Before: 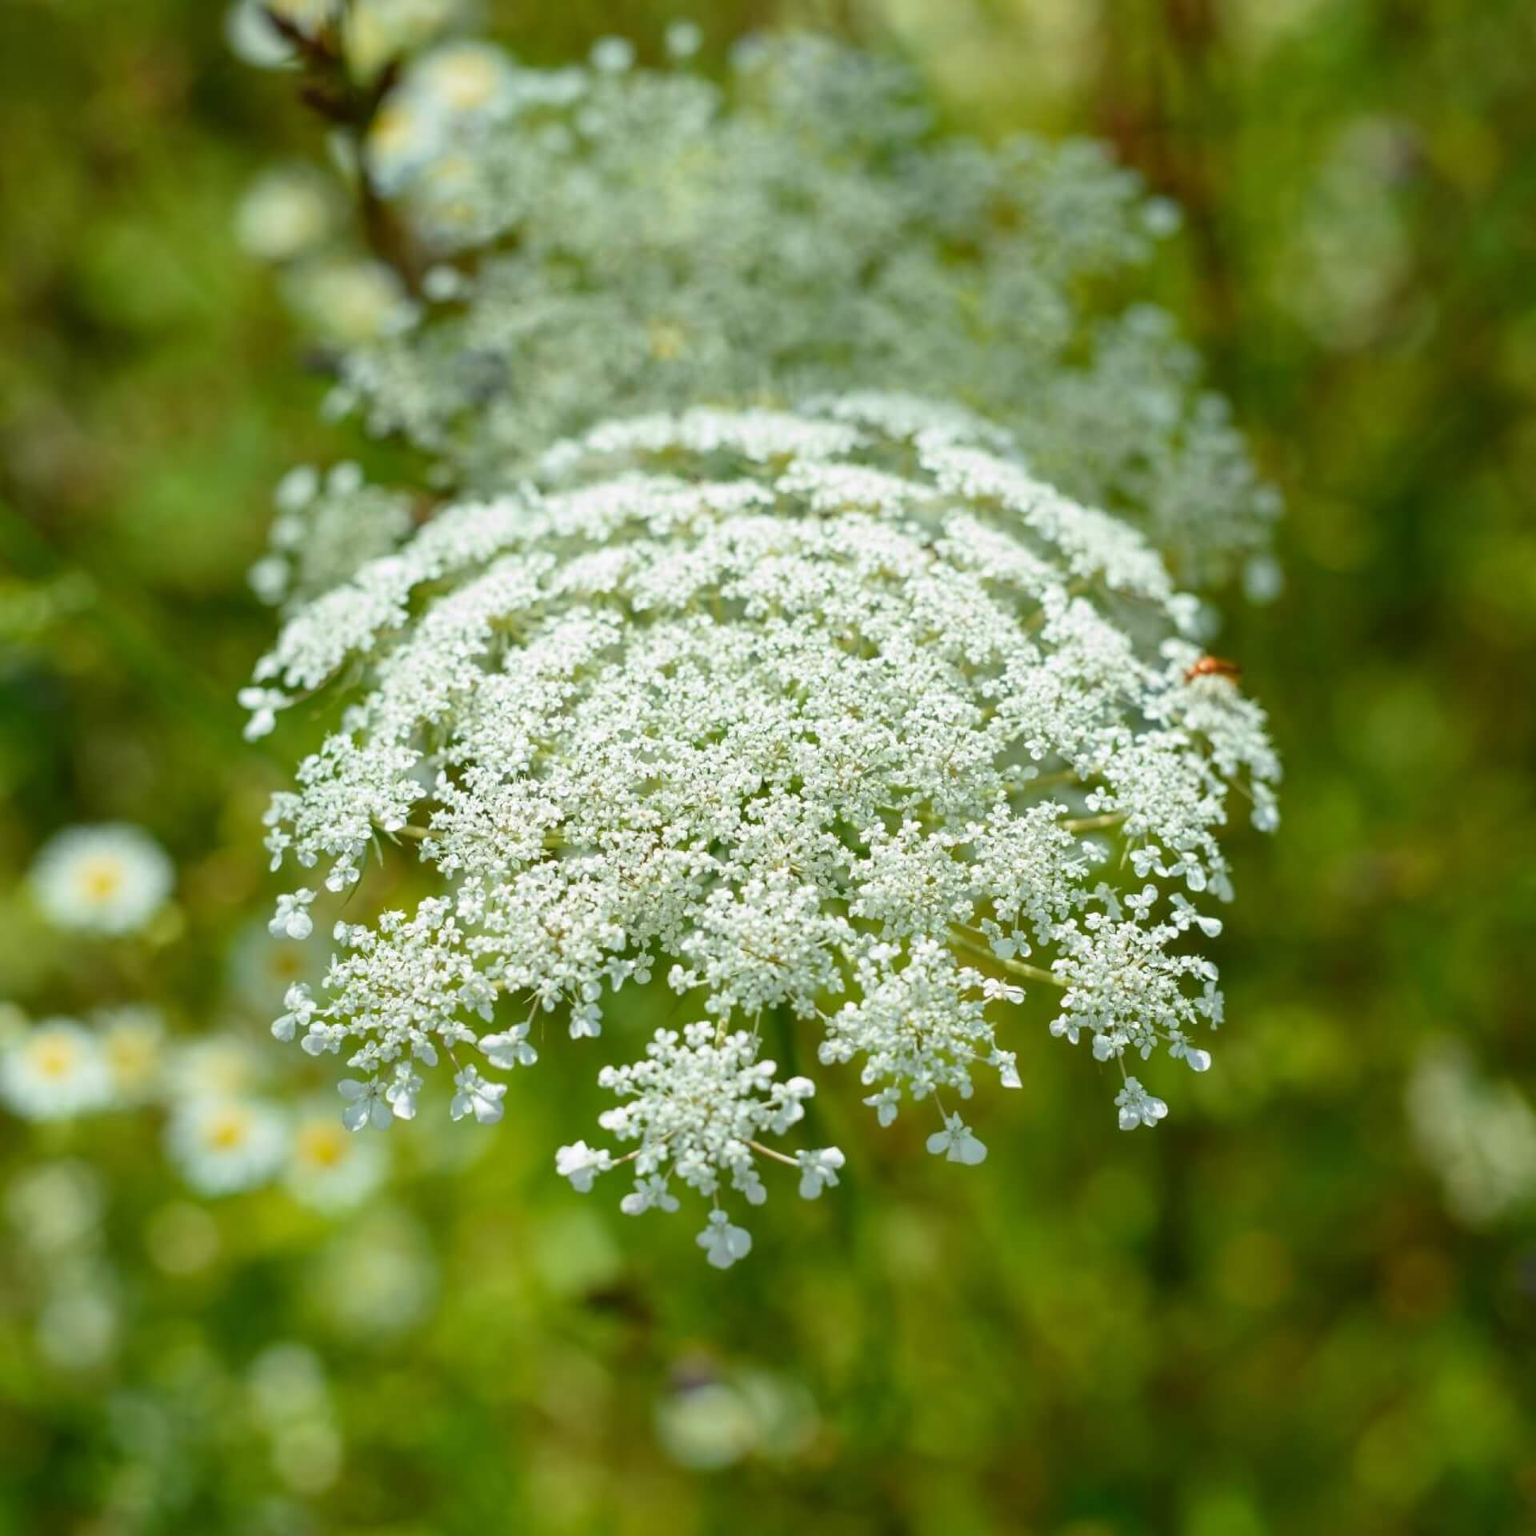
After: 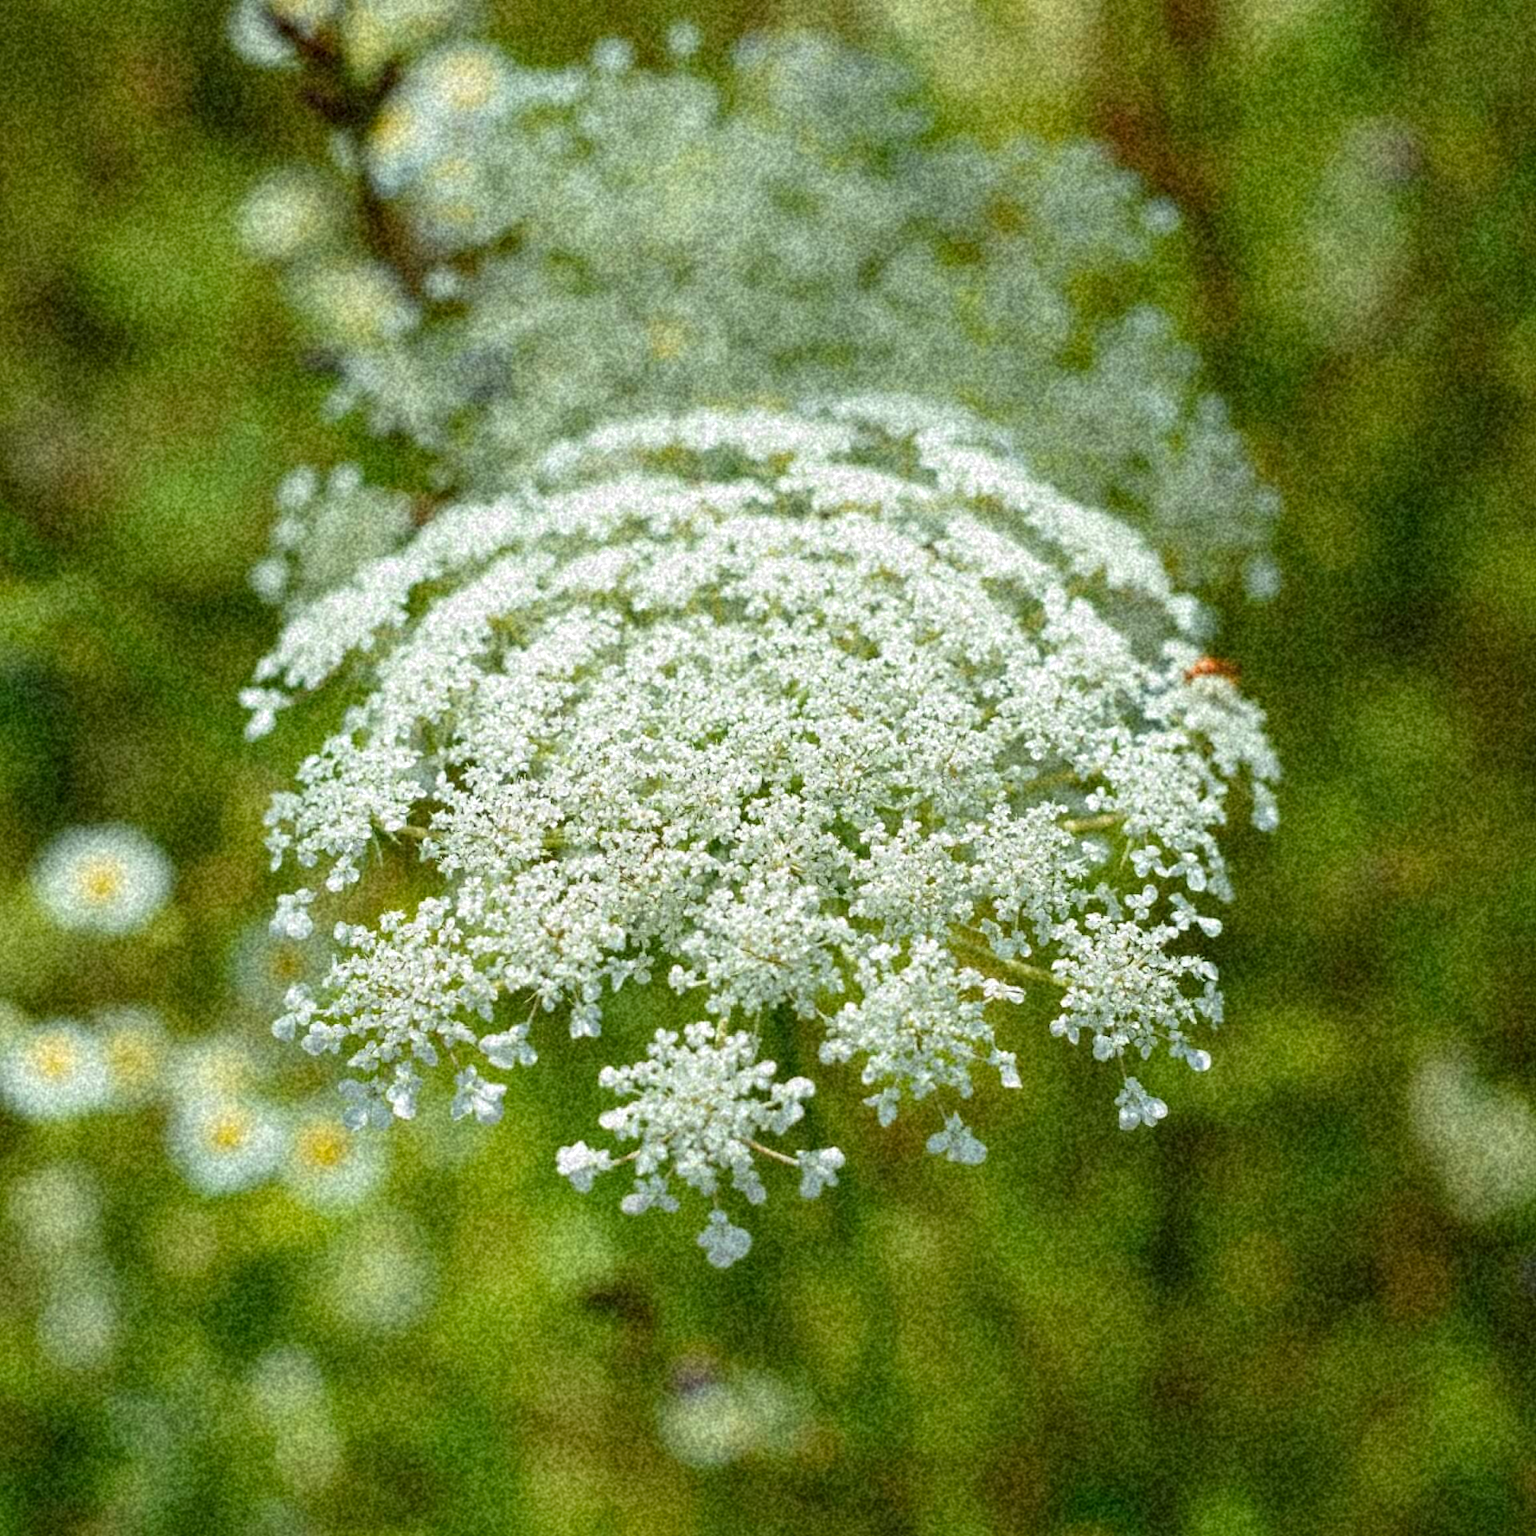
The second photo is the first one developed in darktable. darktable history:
shadows and highlights: shadows 62.66, white point adjustment 0.37, highlights -34.44, compress 83.82%
grain: coarseness 46.9 ISO, strength 50.21%, mid-tones bias 0%
